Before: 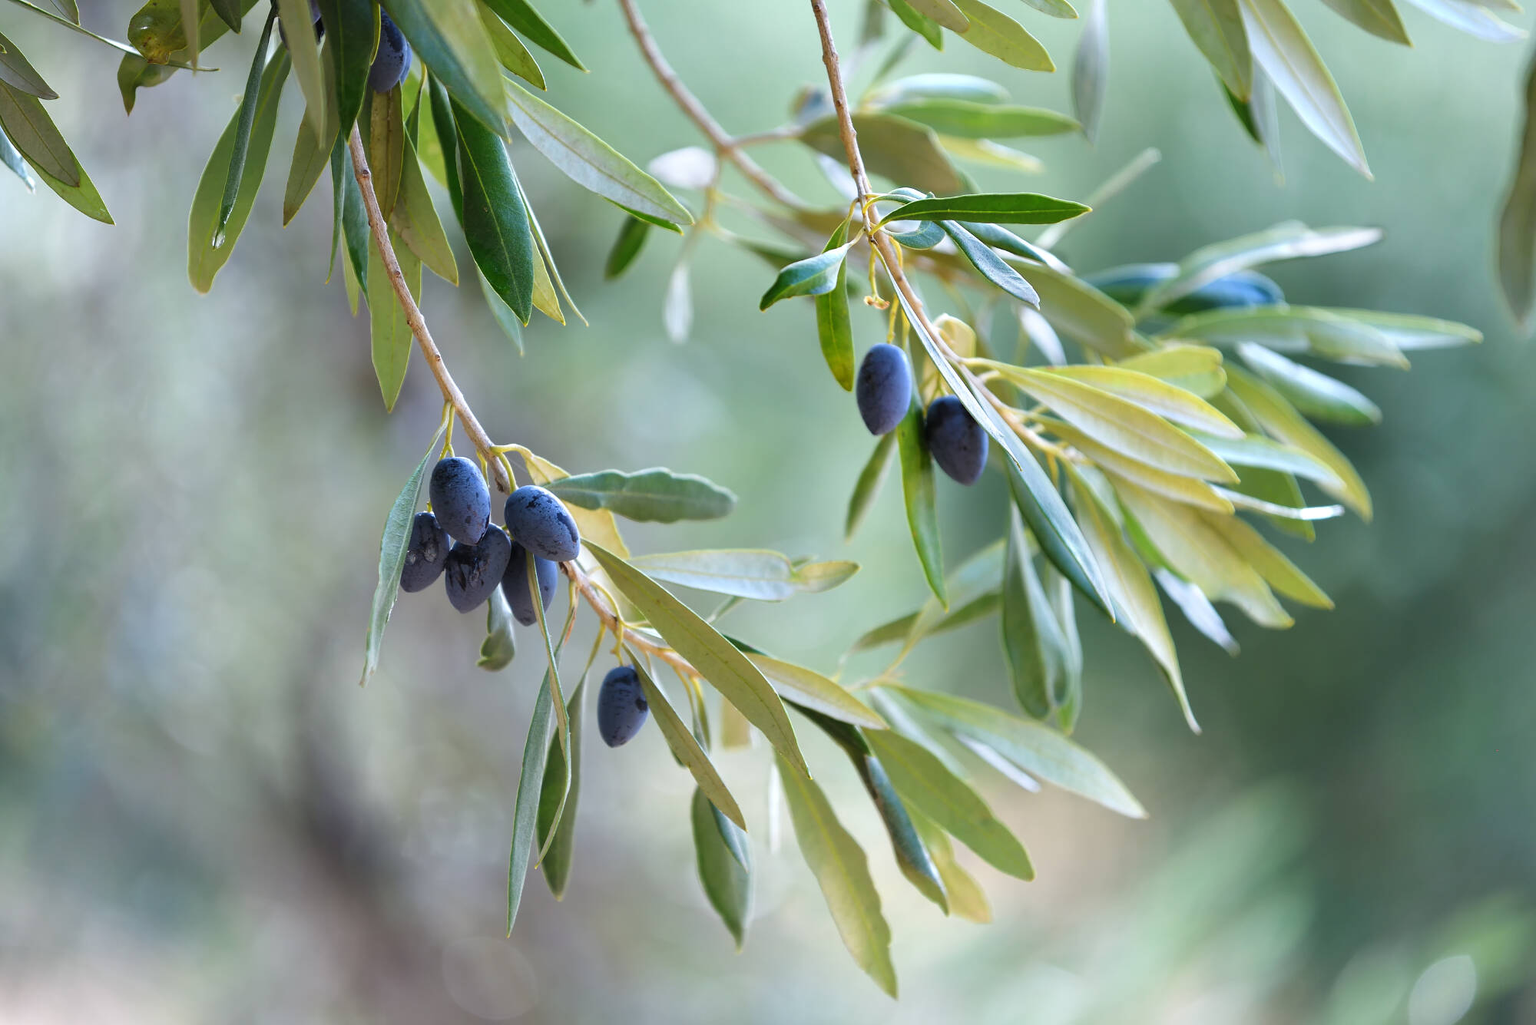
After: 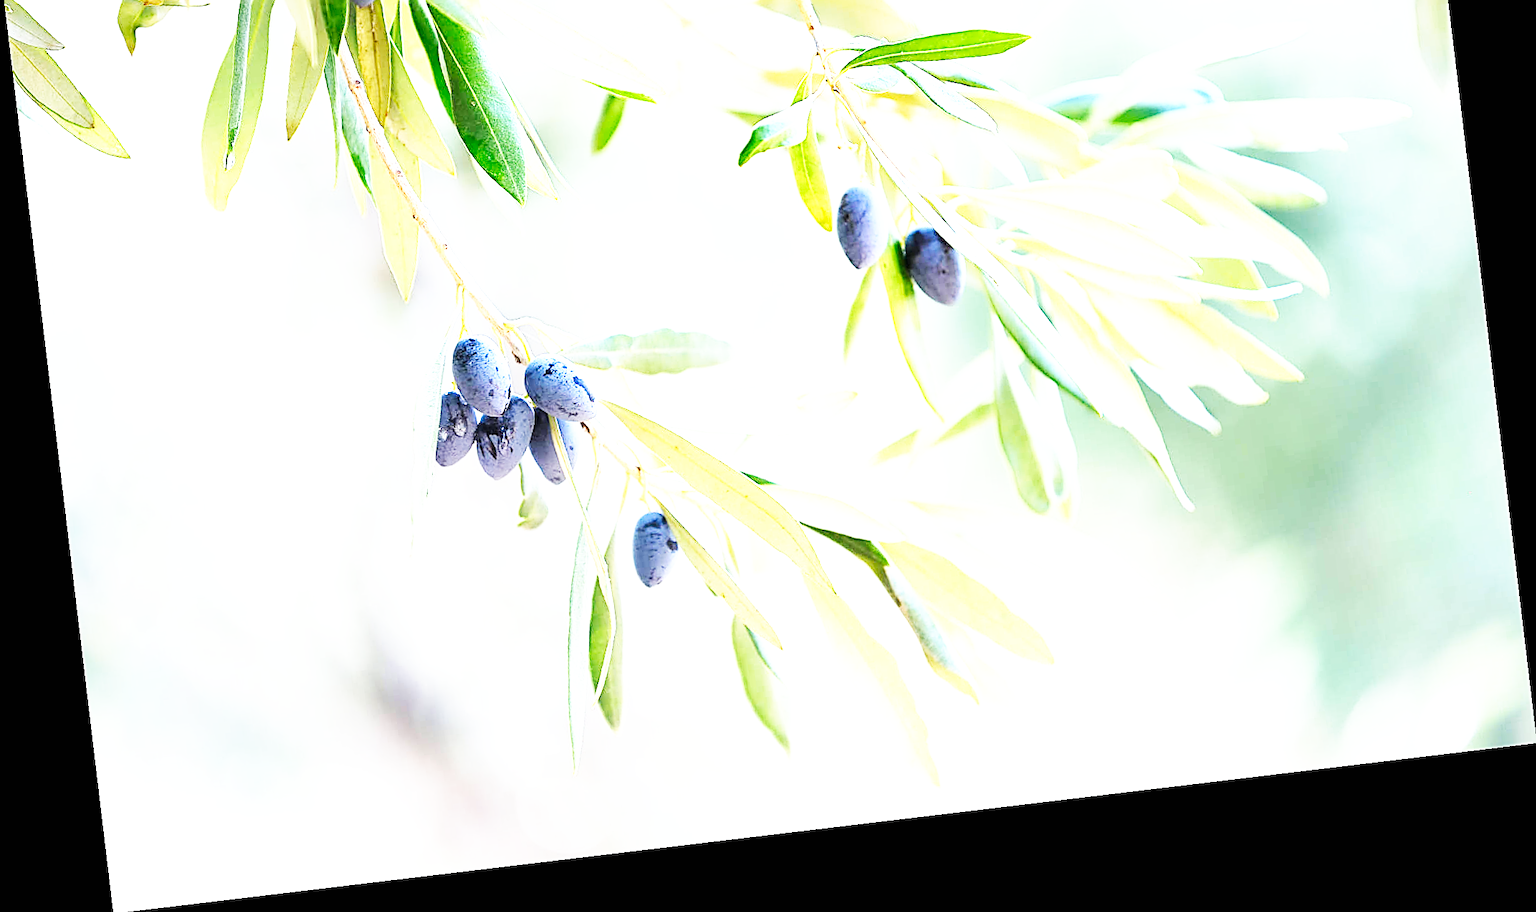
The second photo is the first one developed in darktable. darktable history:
sharpen: amount 1
base curve: curves: ch0 [(0, 0) (0.007, 0.004) (0.027, 0.03) (0.046, 0.07) (0.207, 0.54) (0.442, 0.872) (0.673, 0.972) (1, 1)], preserve colors none
rotate and perspective: rotation -6.83°, automatic cropping off
exposure: black level correction 0.001, exposure 1.822 EV, compensate exposure bias true, compensate highlight preservation false
crop and rotate: top 18.507%
